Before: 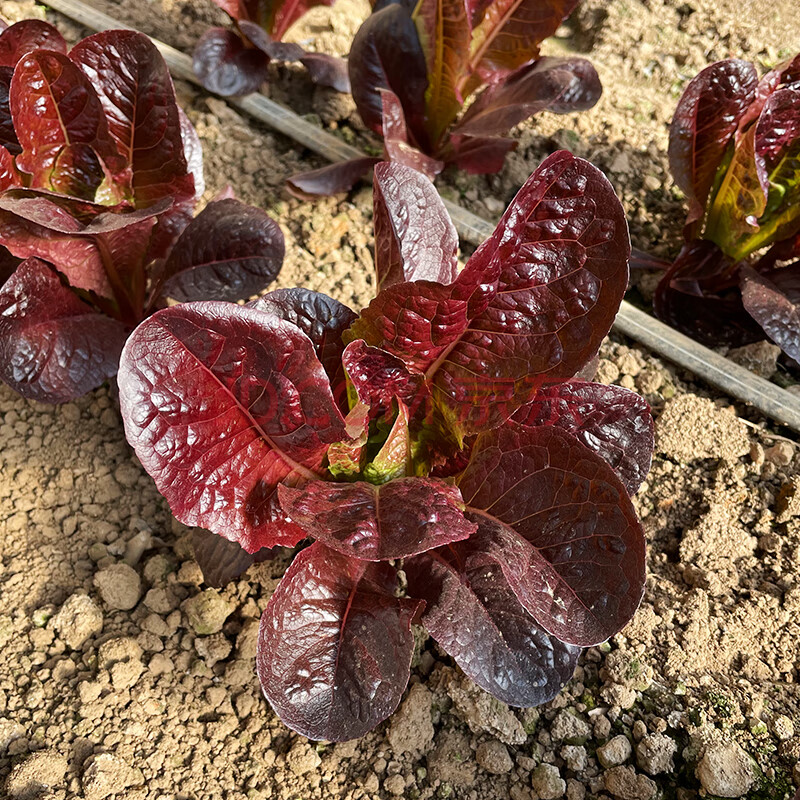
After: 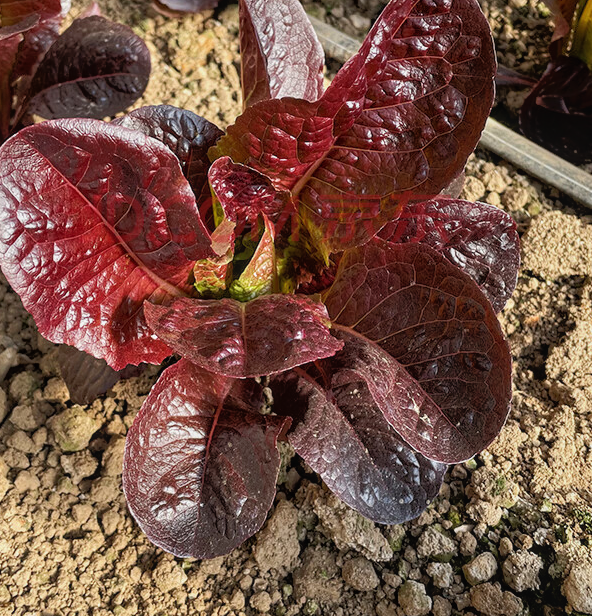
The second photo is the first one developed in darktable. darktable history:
tone equalizer: -8 EV -1.85 EV, -7 EV -1.19 EV, -6 EV -1.66 EV, mask exposure compensation -0.486 EV
local contrast: detail 109%
crop: left 16.869%, top 22.991%, right 9.08%
